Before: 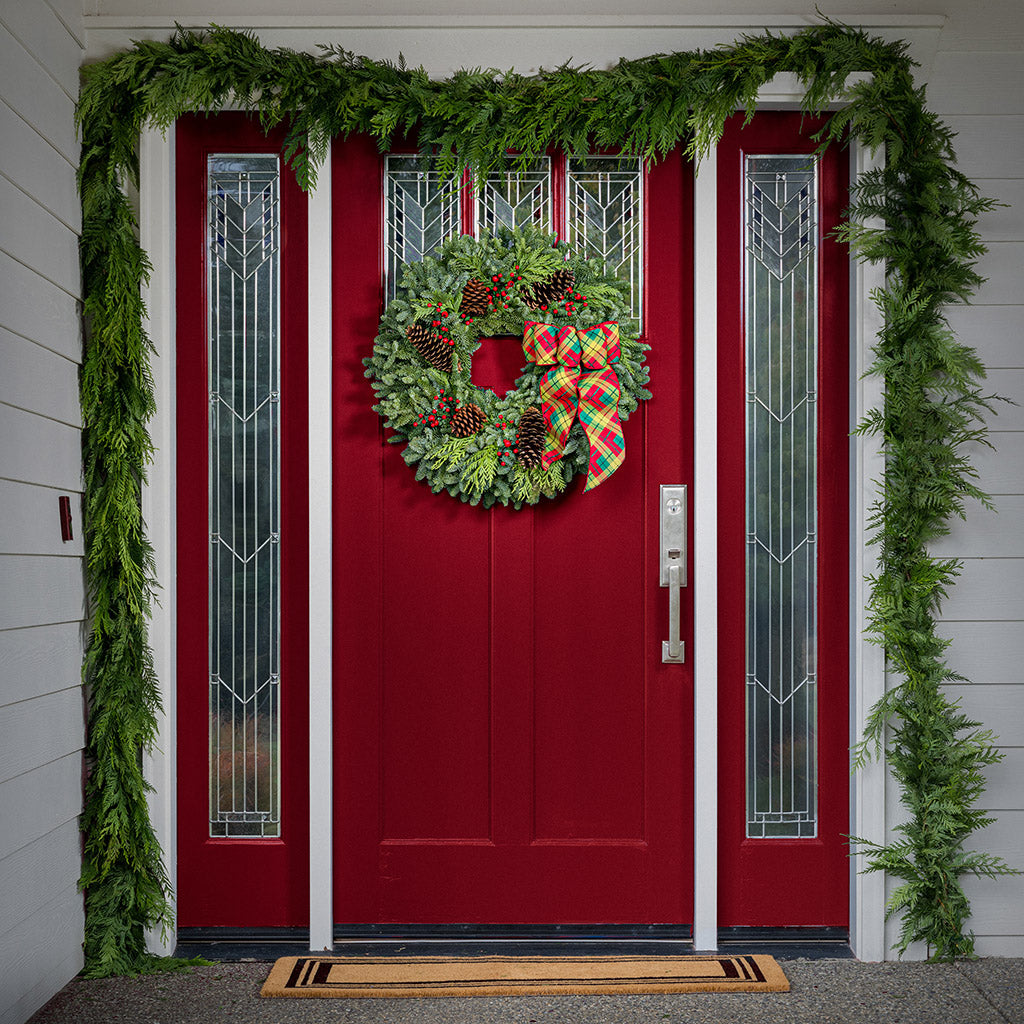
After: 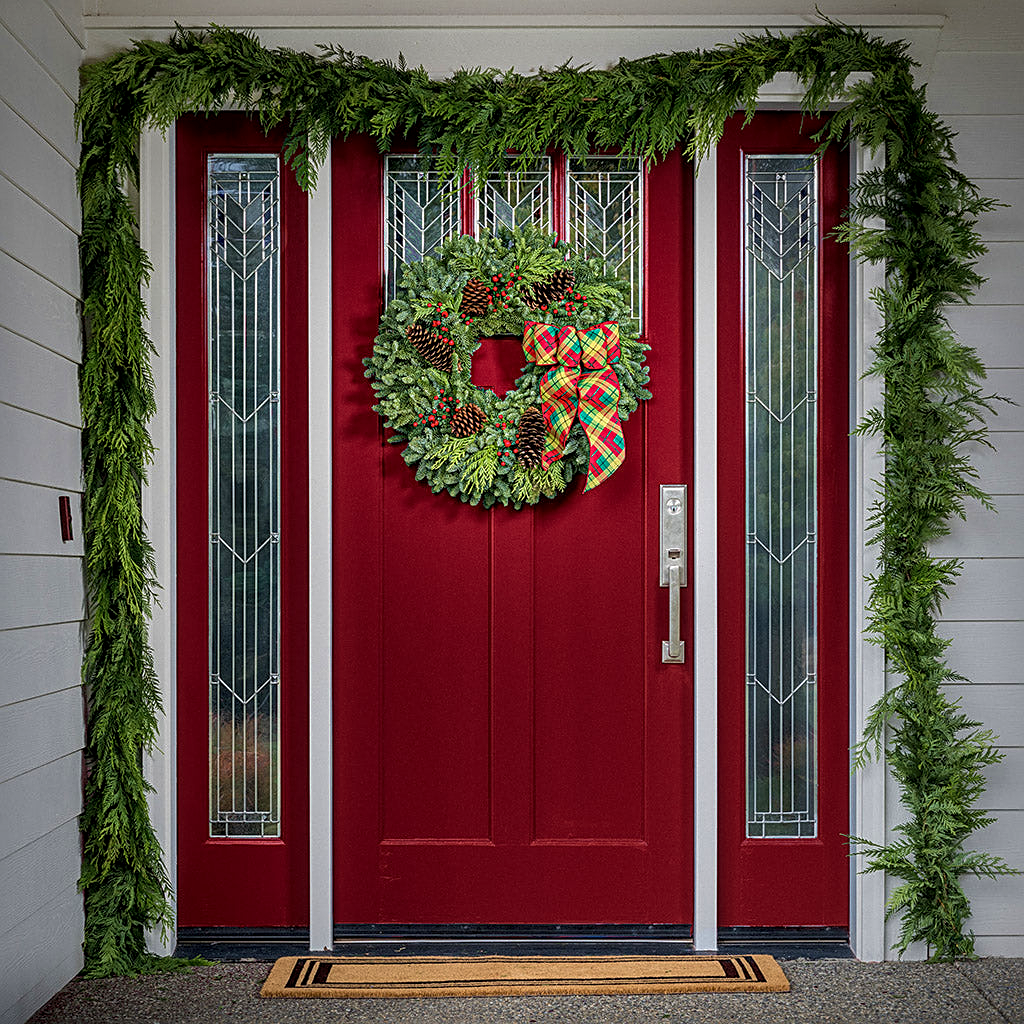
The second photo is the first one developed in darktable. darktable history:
velvia: on, module defaults
local contrast: on, module defaults
sharpen: on, module defaults
